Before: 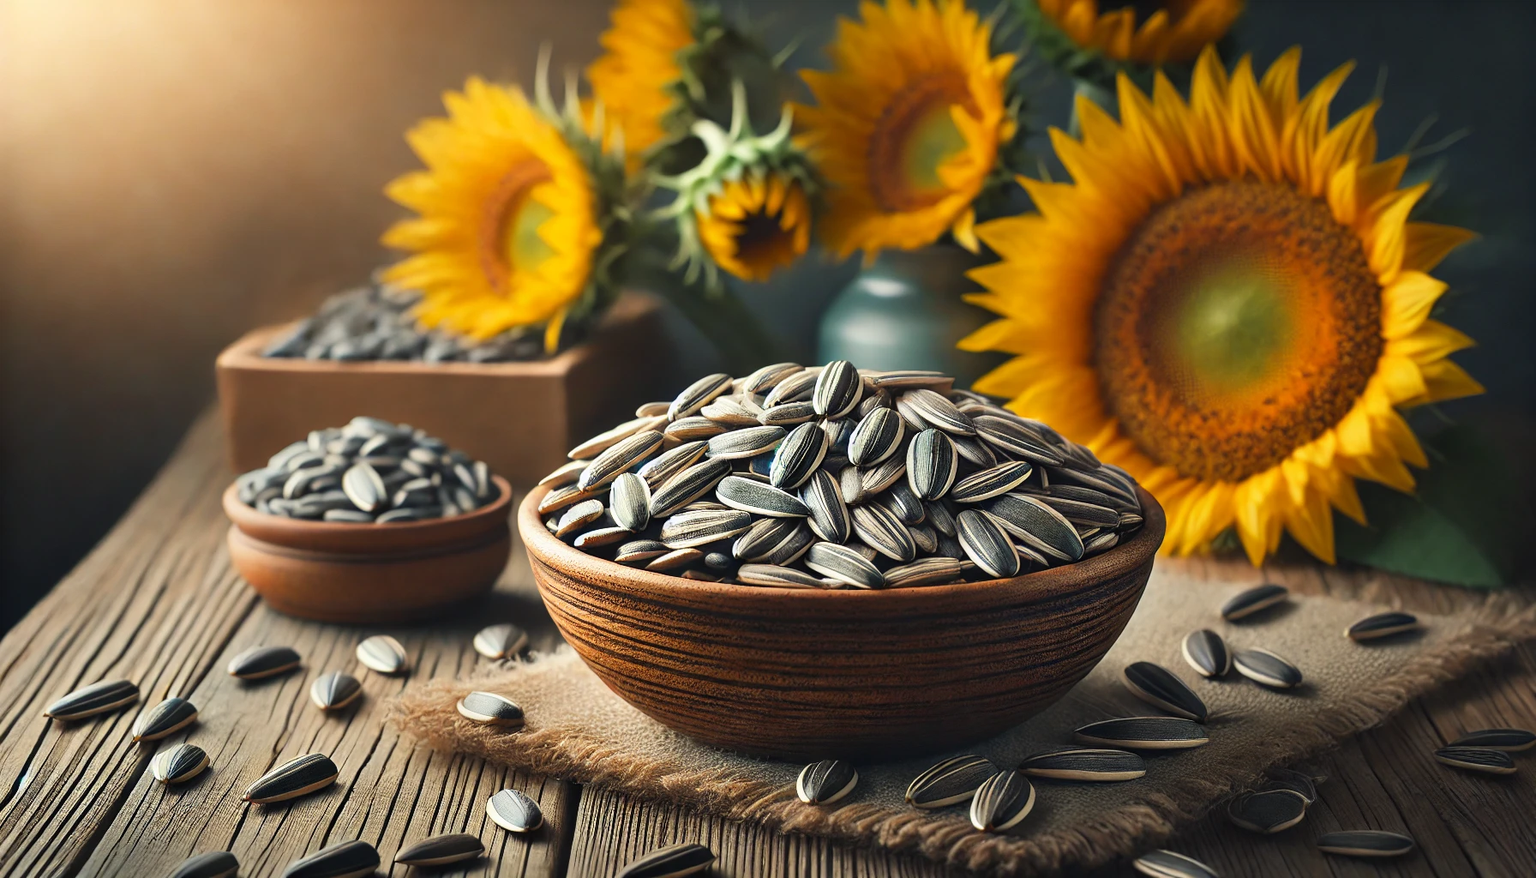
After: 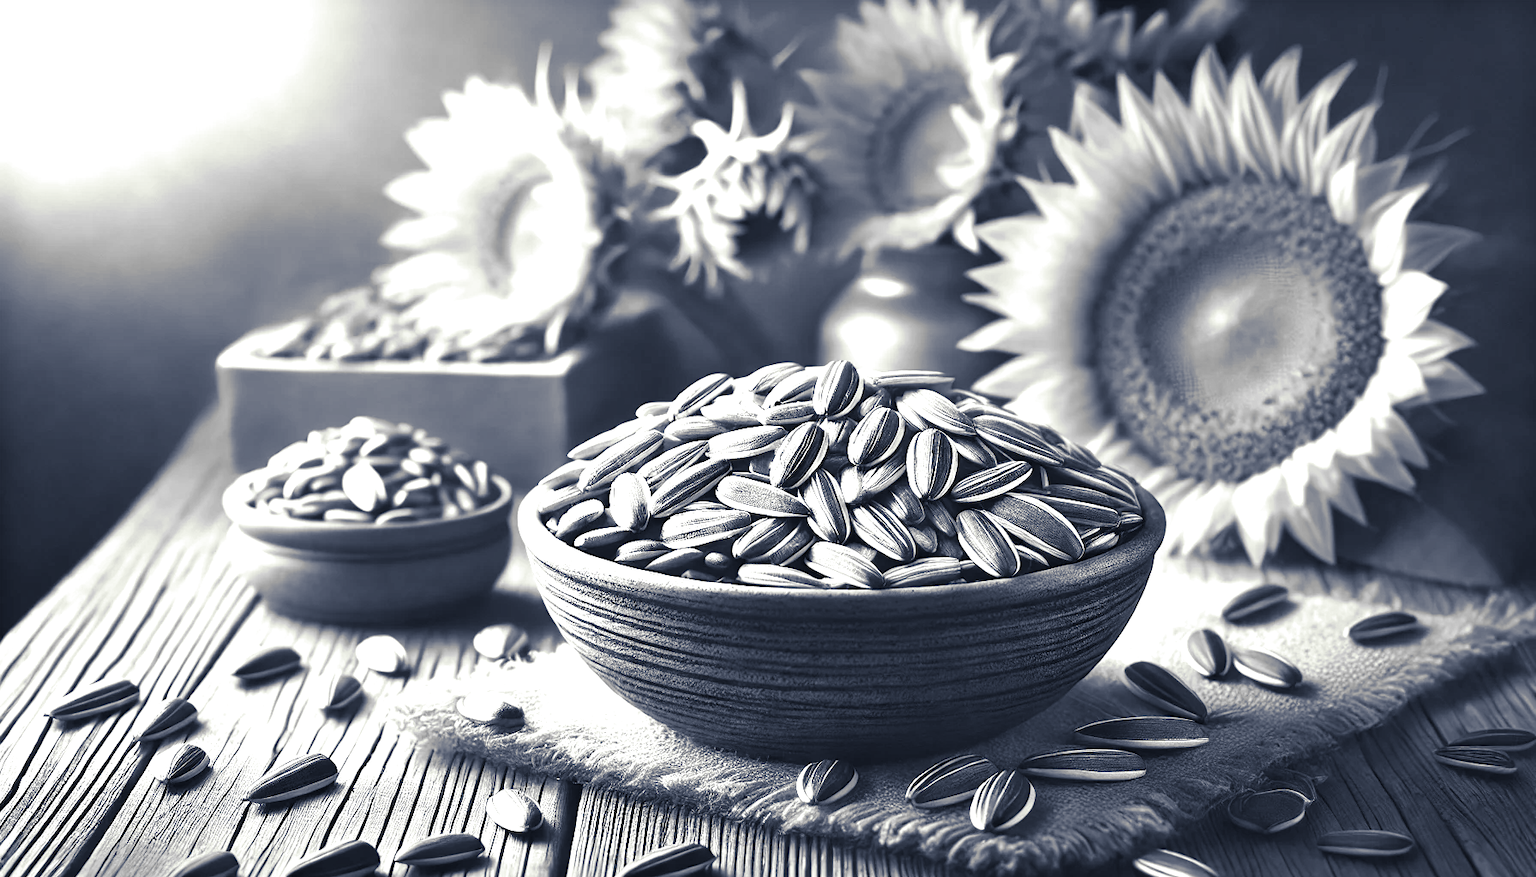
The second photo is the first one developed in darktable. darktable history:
color balance: lift [1, 0.994, 1.002, 1.006], gamma [0.957, 1.081, 1.016, 0.919], gain [0.97, 0.972, 1.01, 1.028], input saturation 91.06%, output saturation 79.8%
white balance: red 0.967, blue 1.049
exposure: exposure 1.5 EV, compensate highlight preservation false
split-toning: shadows › hue 230.4°
monochrome: on, module defaults
contrast brightness saturation: saturation 0.1
